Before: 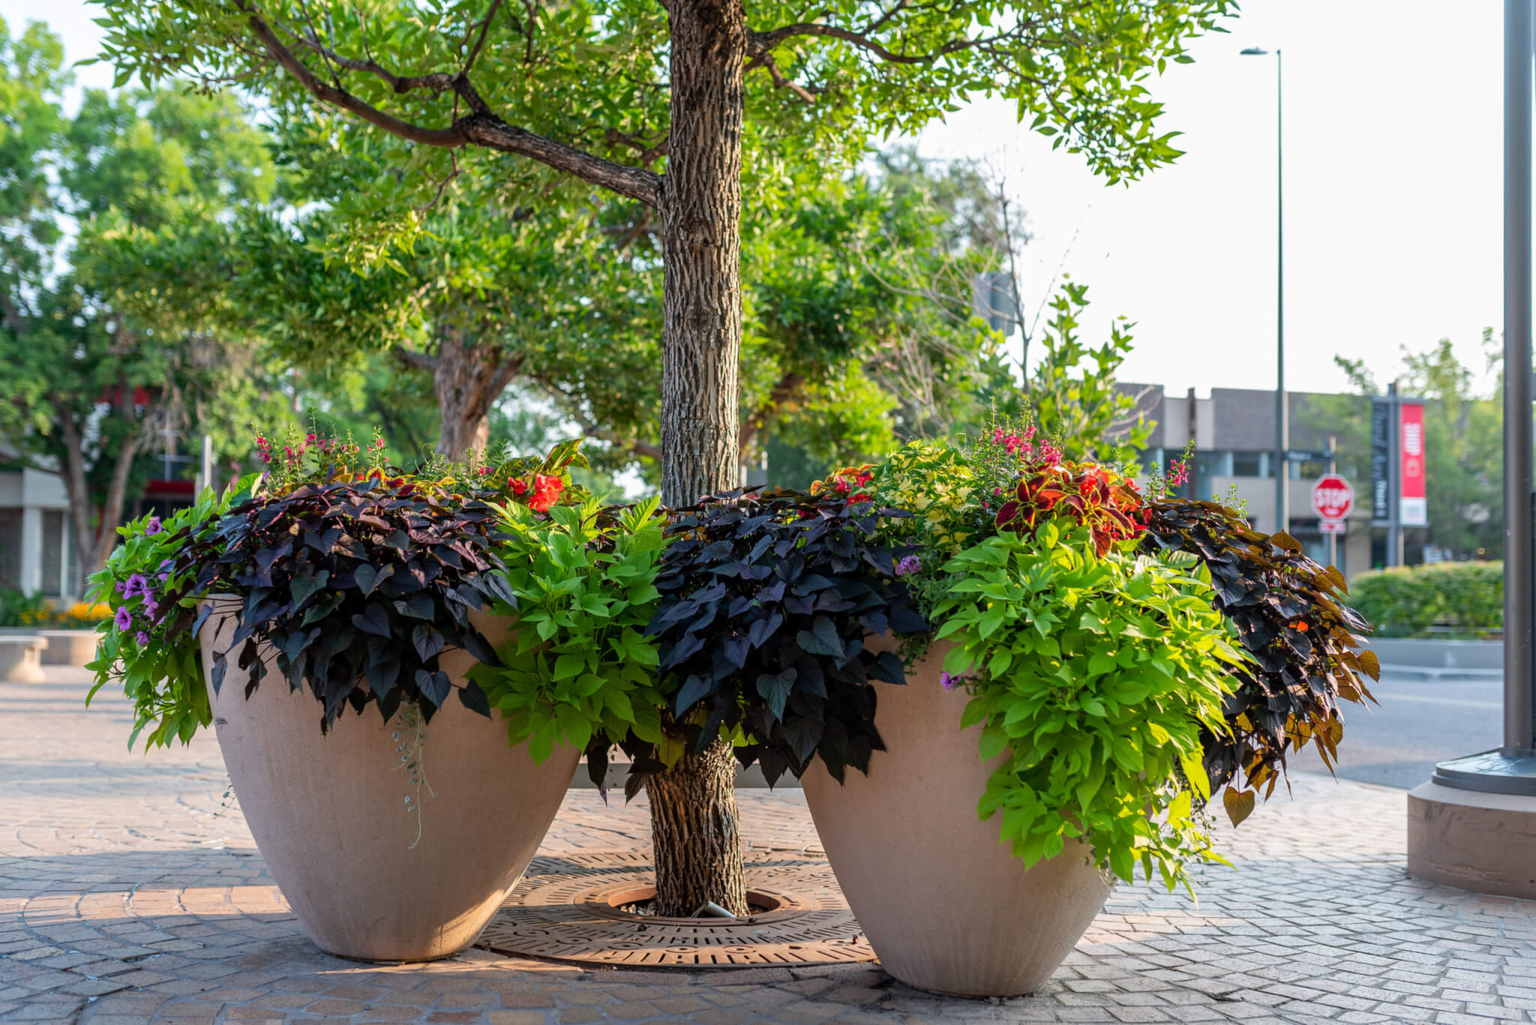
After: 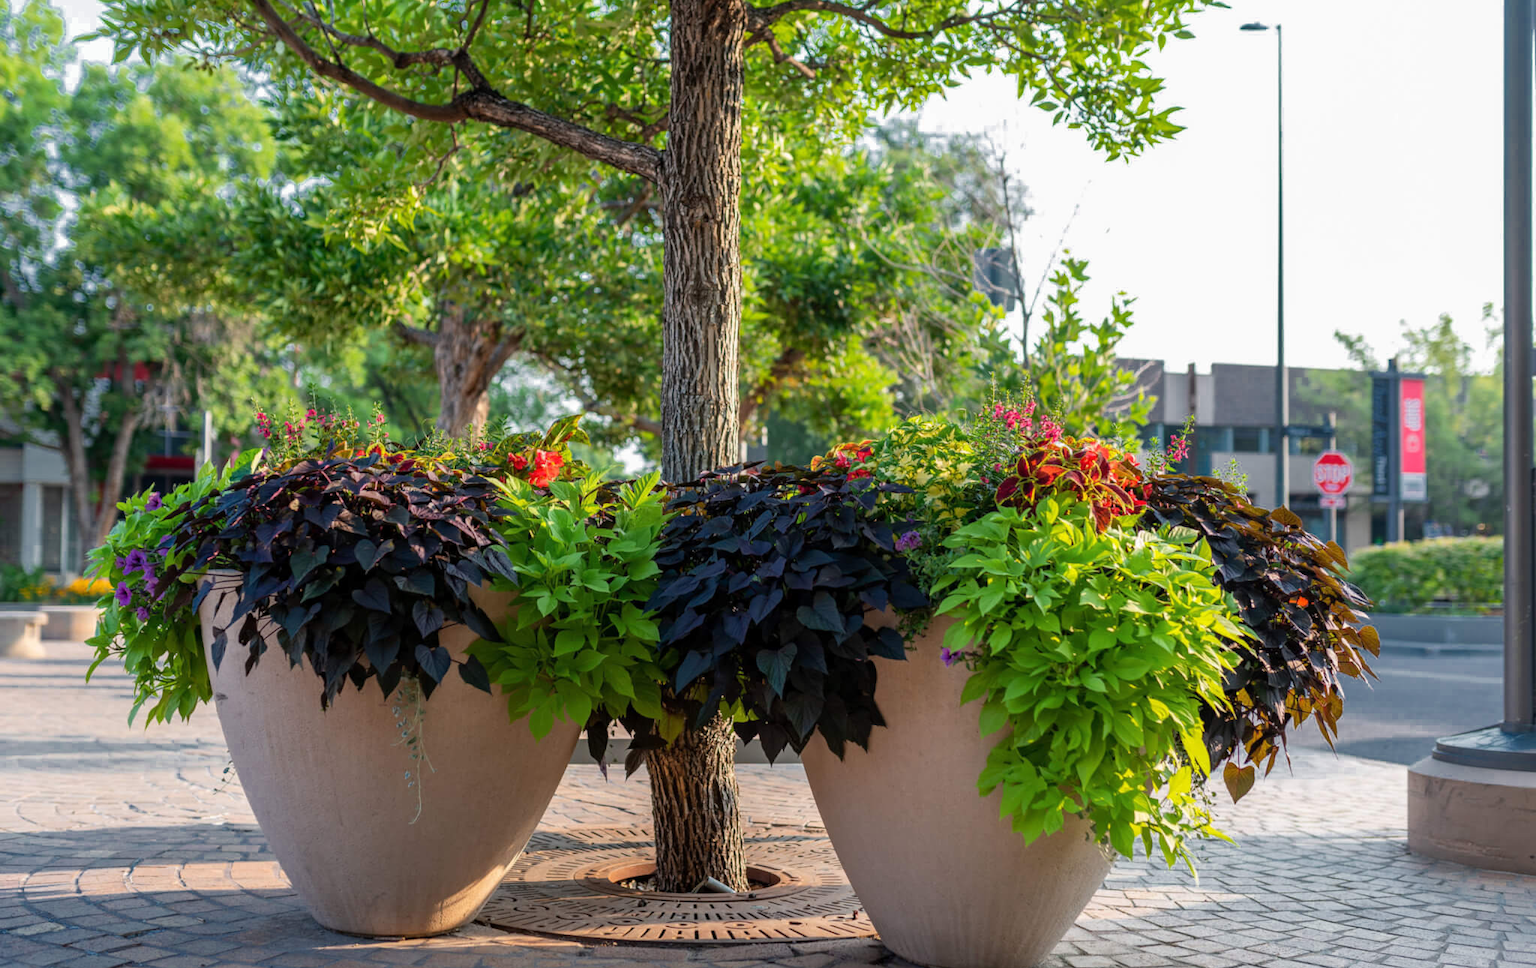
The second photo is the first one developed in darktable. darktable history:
crop and rotate: top 2.479%, bottom 3.018%
color zones: curves: ch0 [(0, 0.497) (0.143, 0.5) (0.286, 0.5) (0.429, 0.483) (0.571, 0.116) (0.714, -0.006) (0.857, 0.28) (1, 0.497)]
